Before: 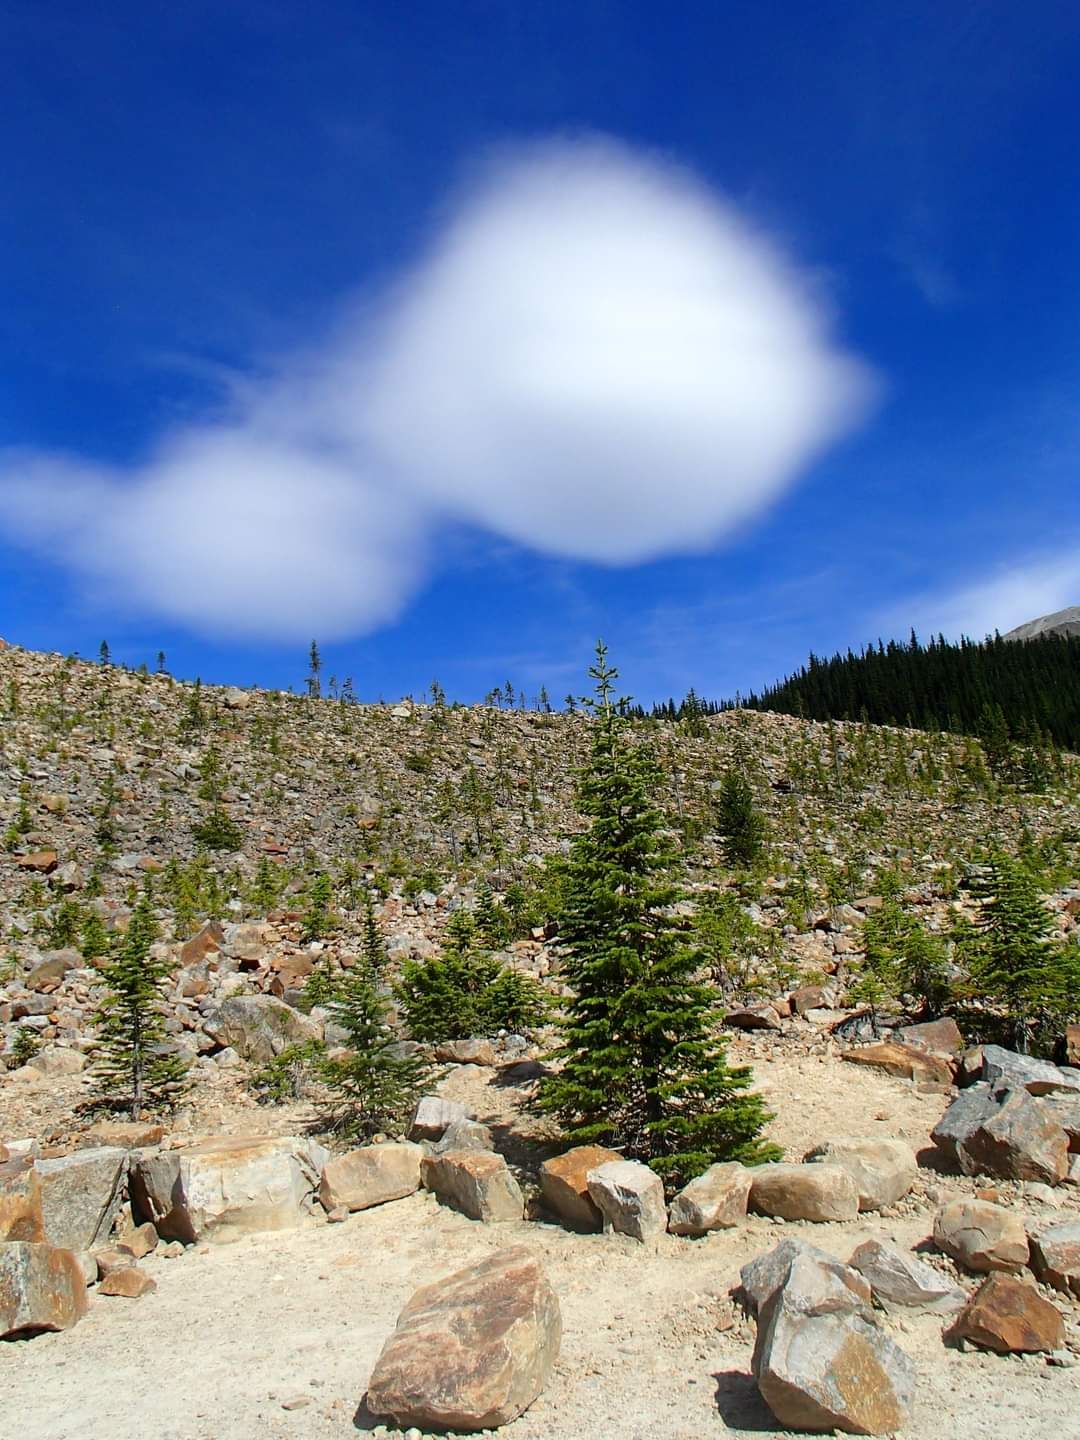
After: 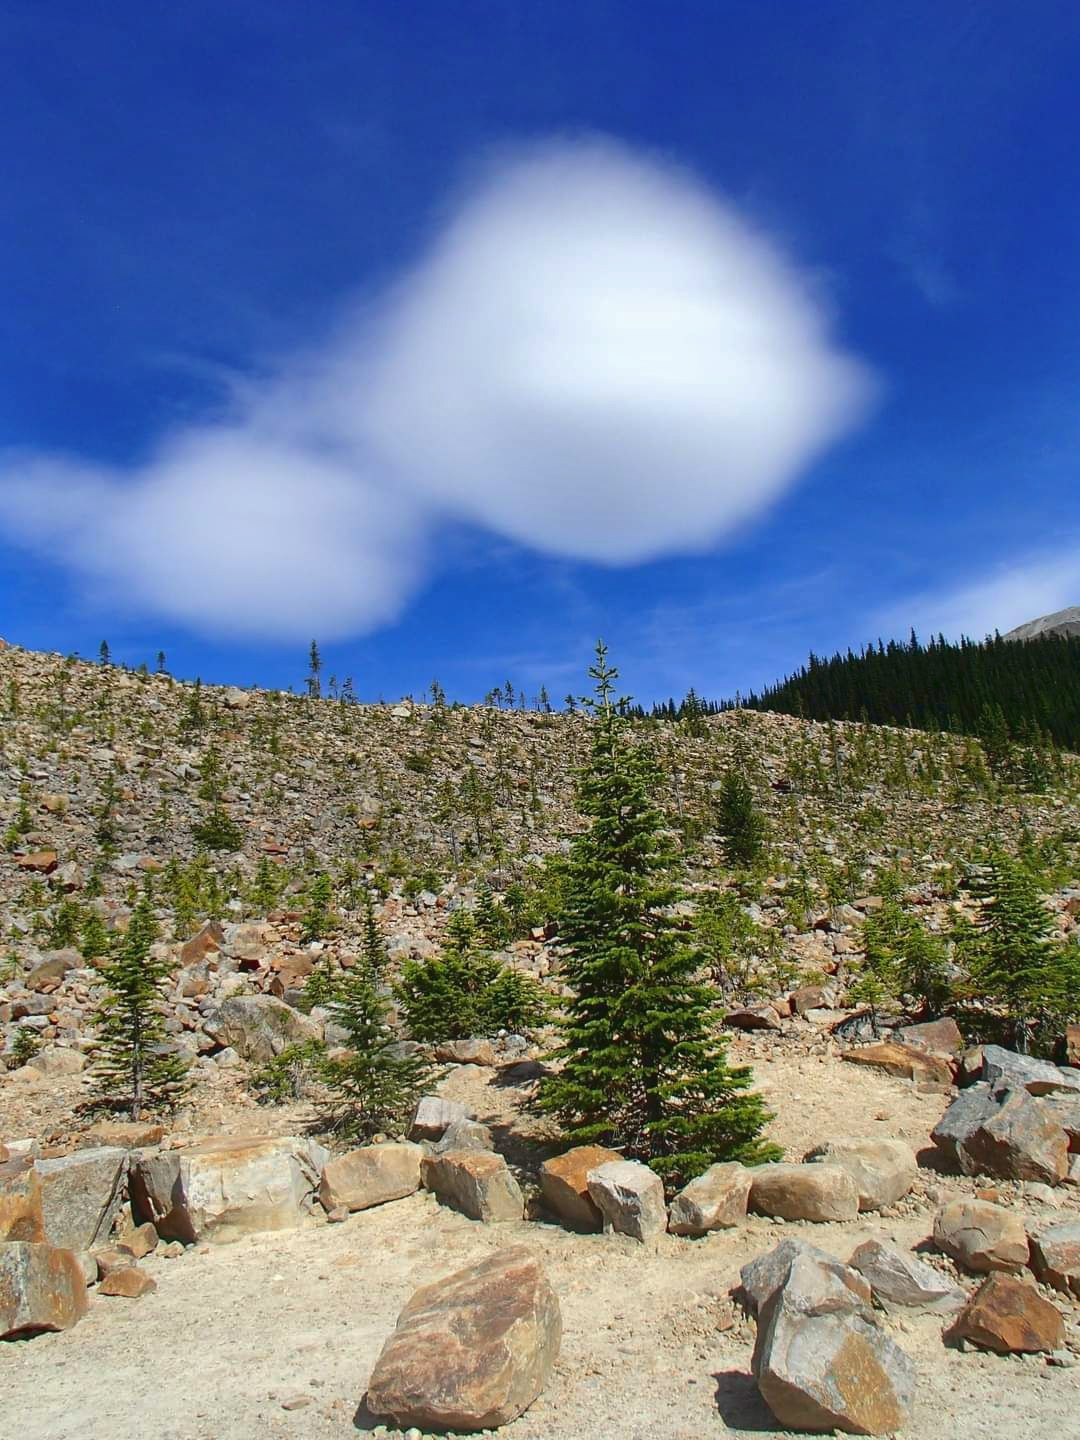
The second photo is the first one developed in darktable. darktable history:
shadows and highlights: on, module defaults
tone curve: curves: ch0 [(0, 0.032) (0.181, 0.156) (0.751, 0.762) (1, 1)], color space Lab, linked channels, preserve colors none
